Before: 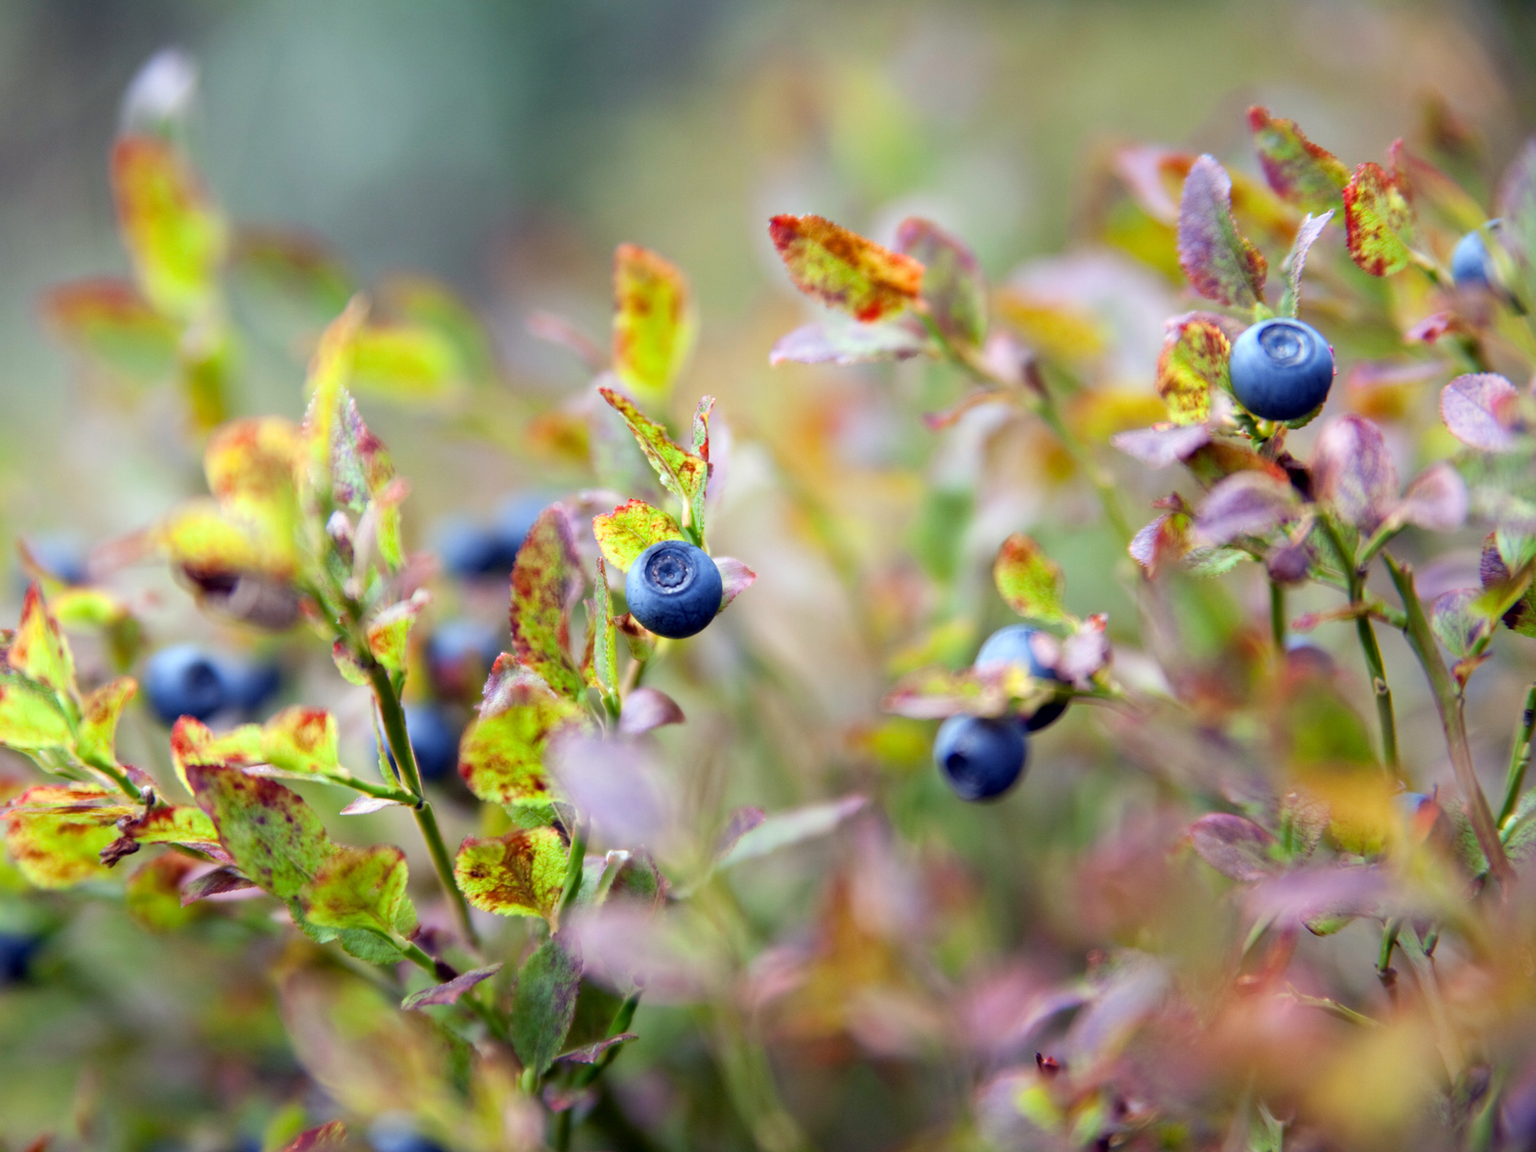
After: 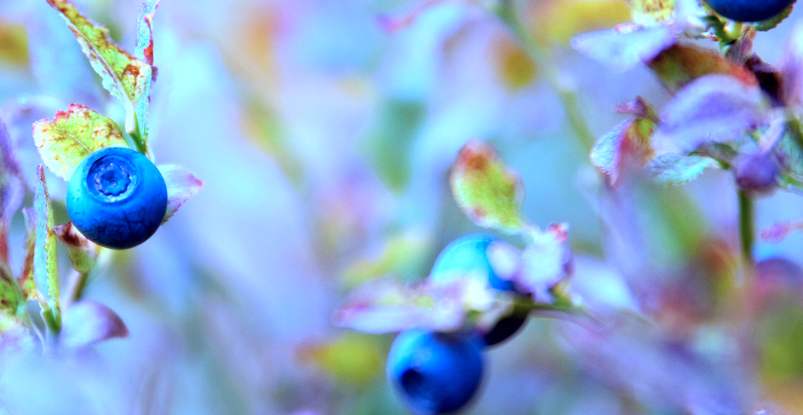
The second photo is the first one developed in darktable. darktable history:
crop: left 36.607%, top 34.735%, right 13.146%, bottom 30.611%
white balance: red 0.98, blue 1.61
color correction: highlights a* -9.35, highlights b* -23.15
shadows and highlights: radius 44.78, white point adjustment 6.64, compress 79.65%, highlights color adjustment 78.42%, soften with gaussian
